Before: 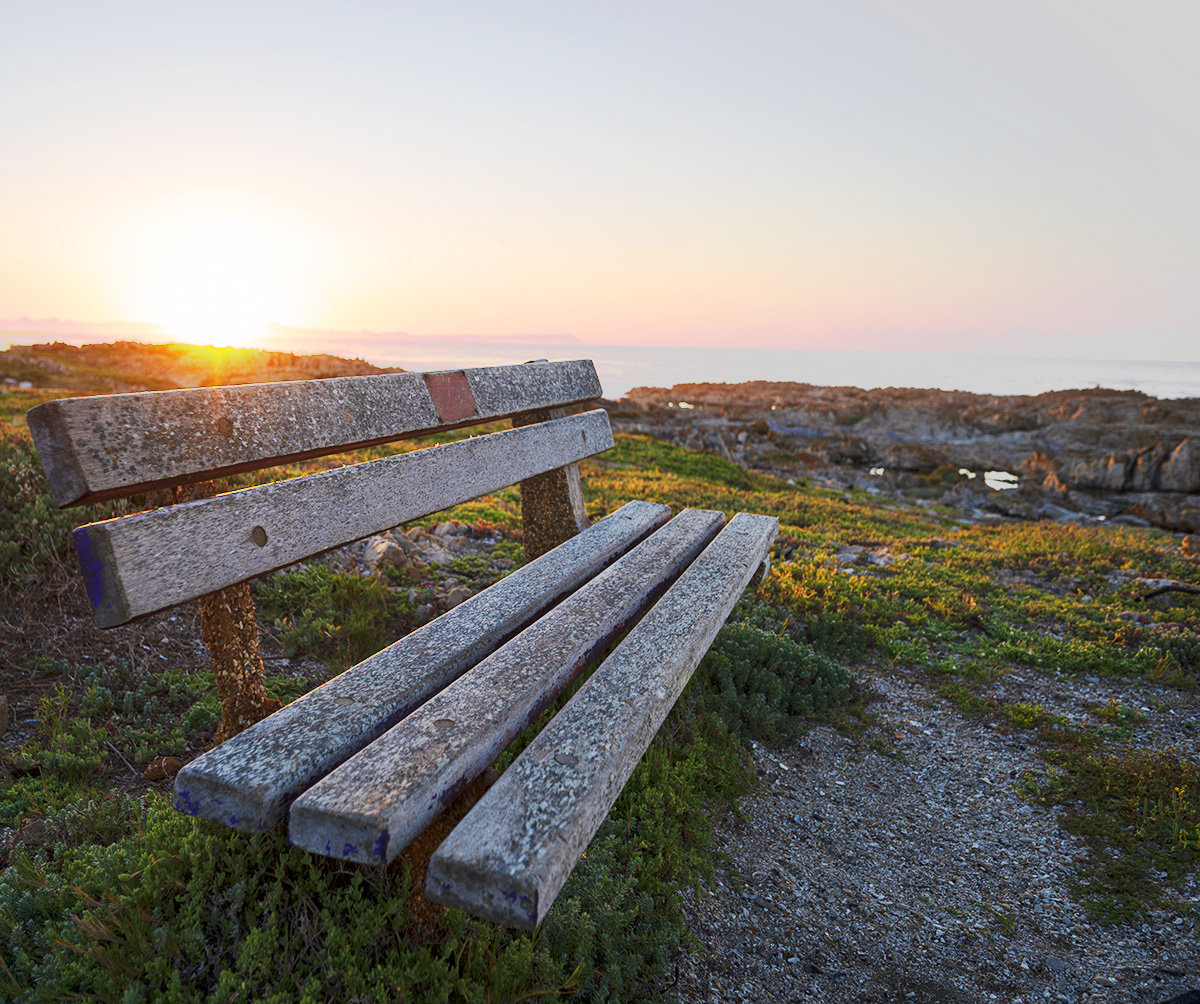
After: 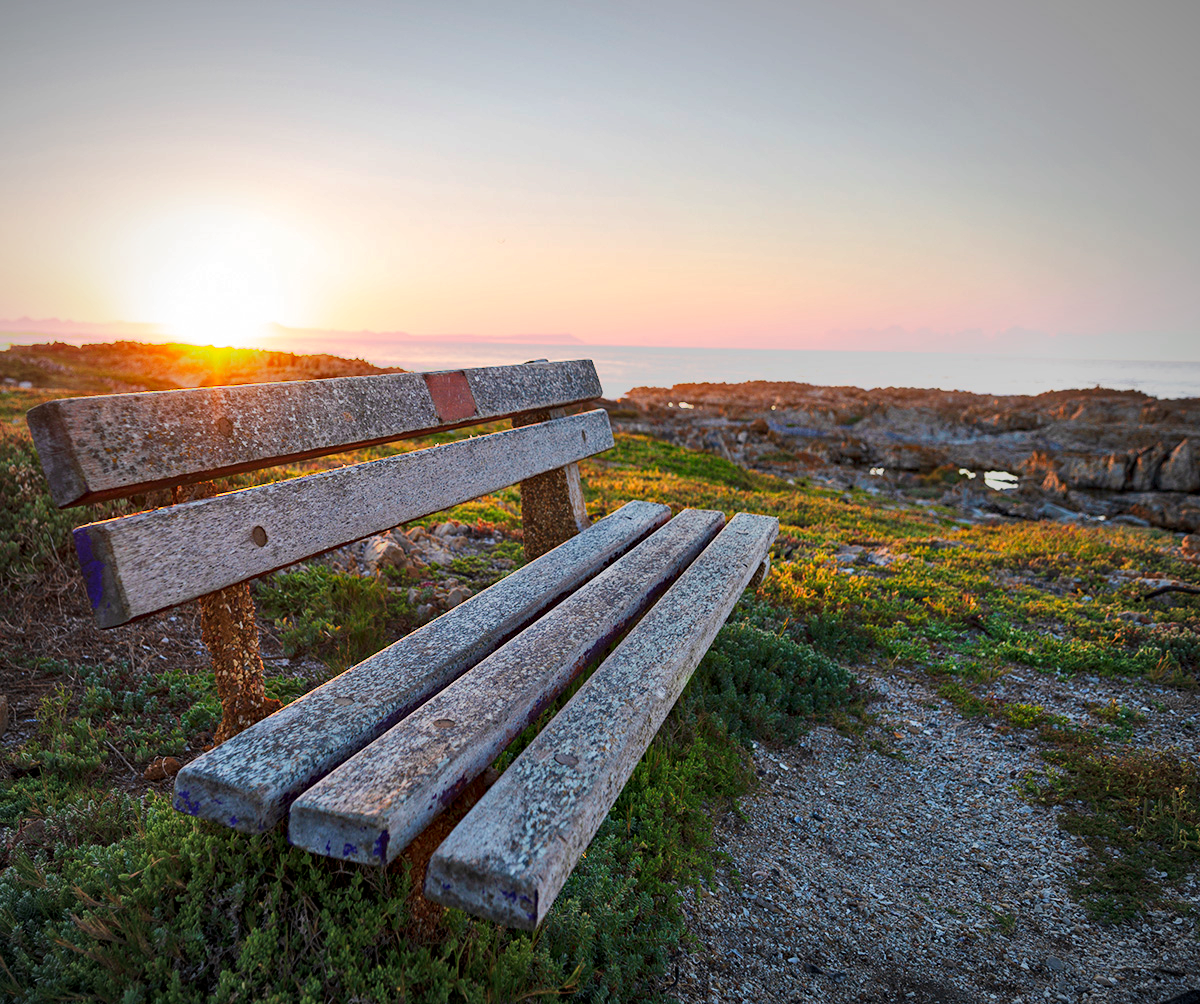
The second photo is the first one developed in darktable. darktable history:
vignetting: fall-off radius 70.15%, automatic ratio true
shadows and highlights: shadows 40.02, highlights -52.25, low approximation 0.01, soften with gaussian
haze removal: compatibility mode true, adaptive false
